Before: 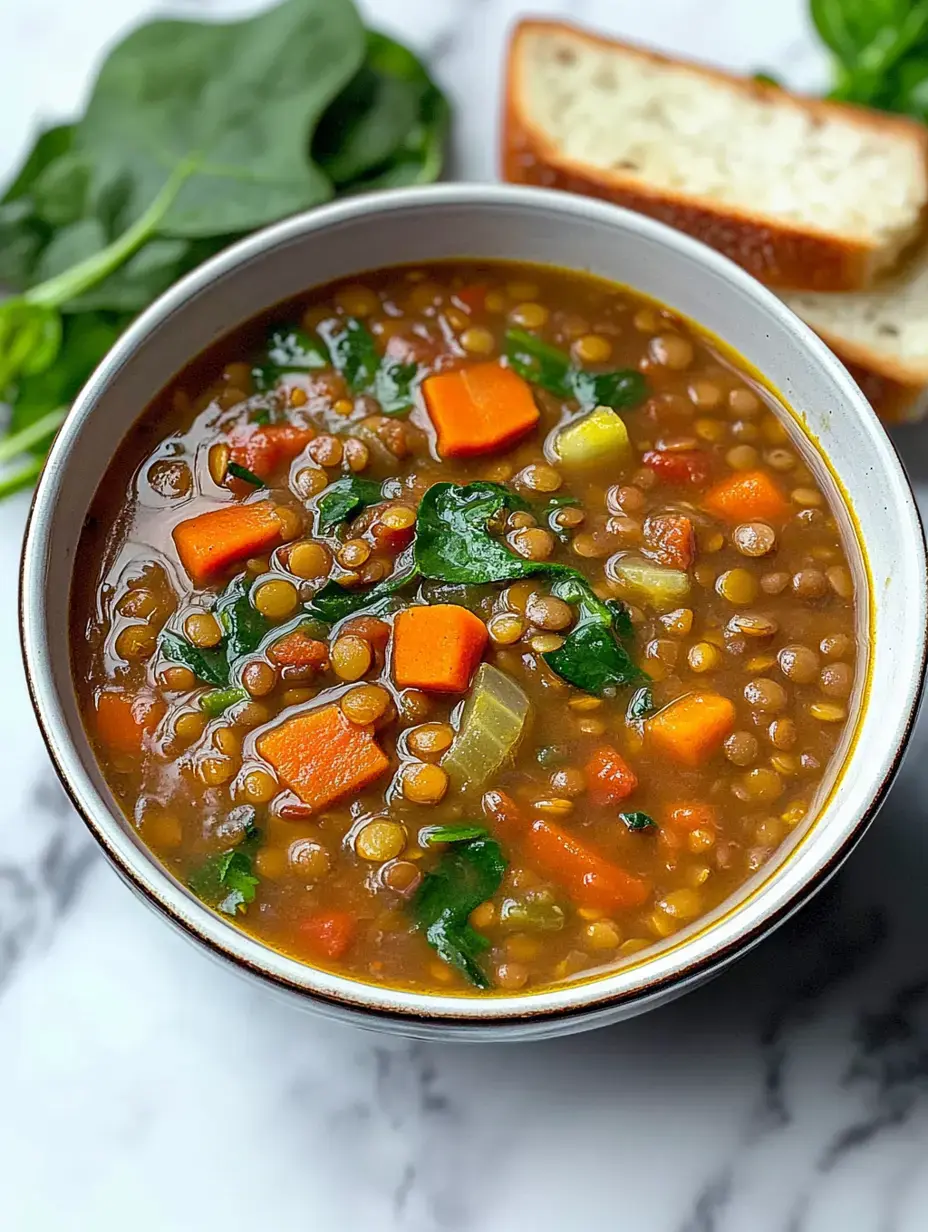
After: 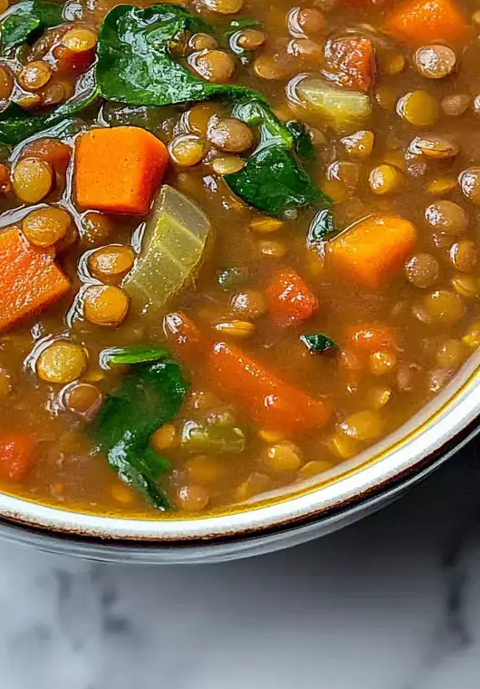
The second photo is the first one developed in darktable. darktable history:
shadows and highlights: shadows color adjustment 97.66%, soften with gaussian
crop: left 34.479%, top 38.822%, right 13.718%, bottom 5.172%
